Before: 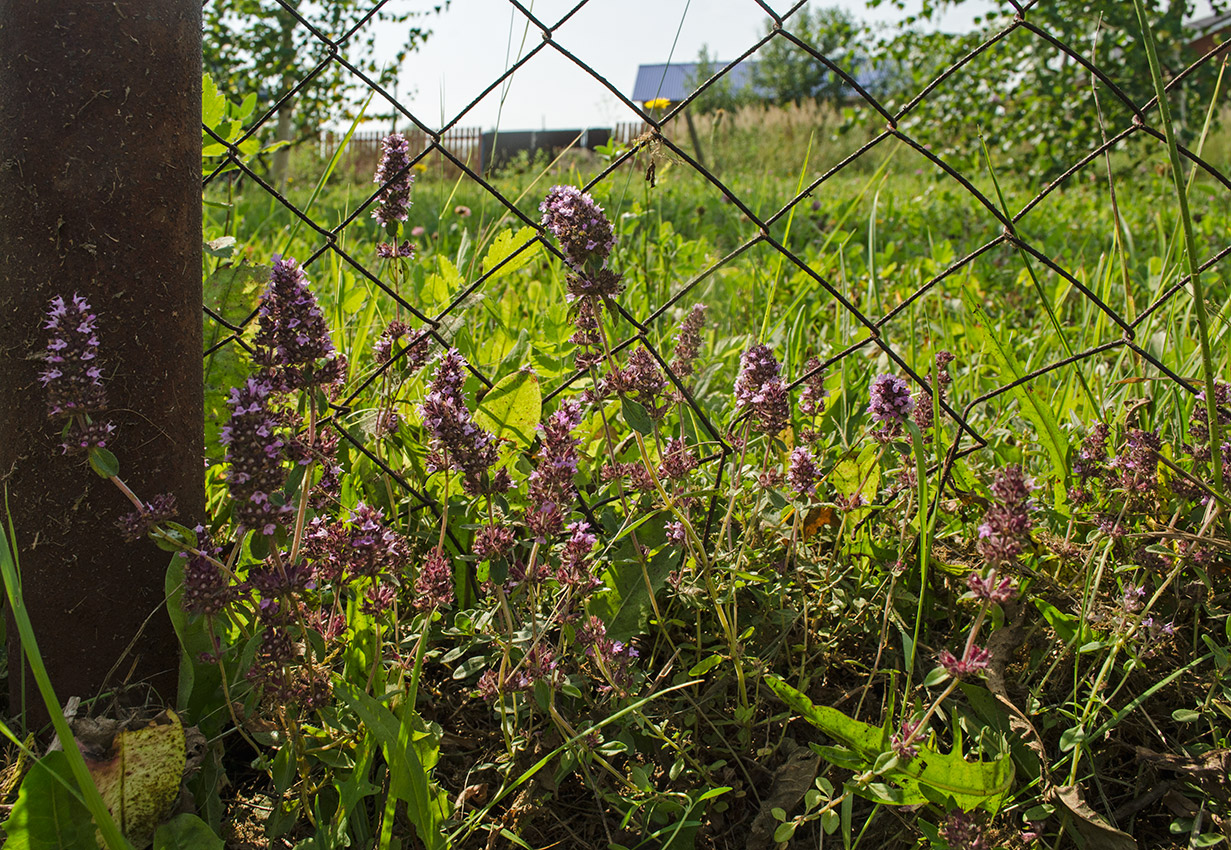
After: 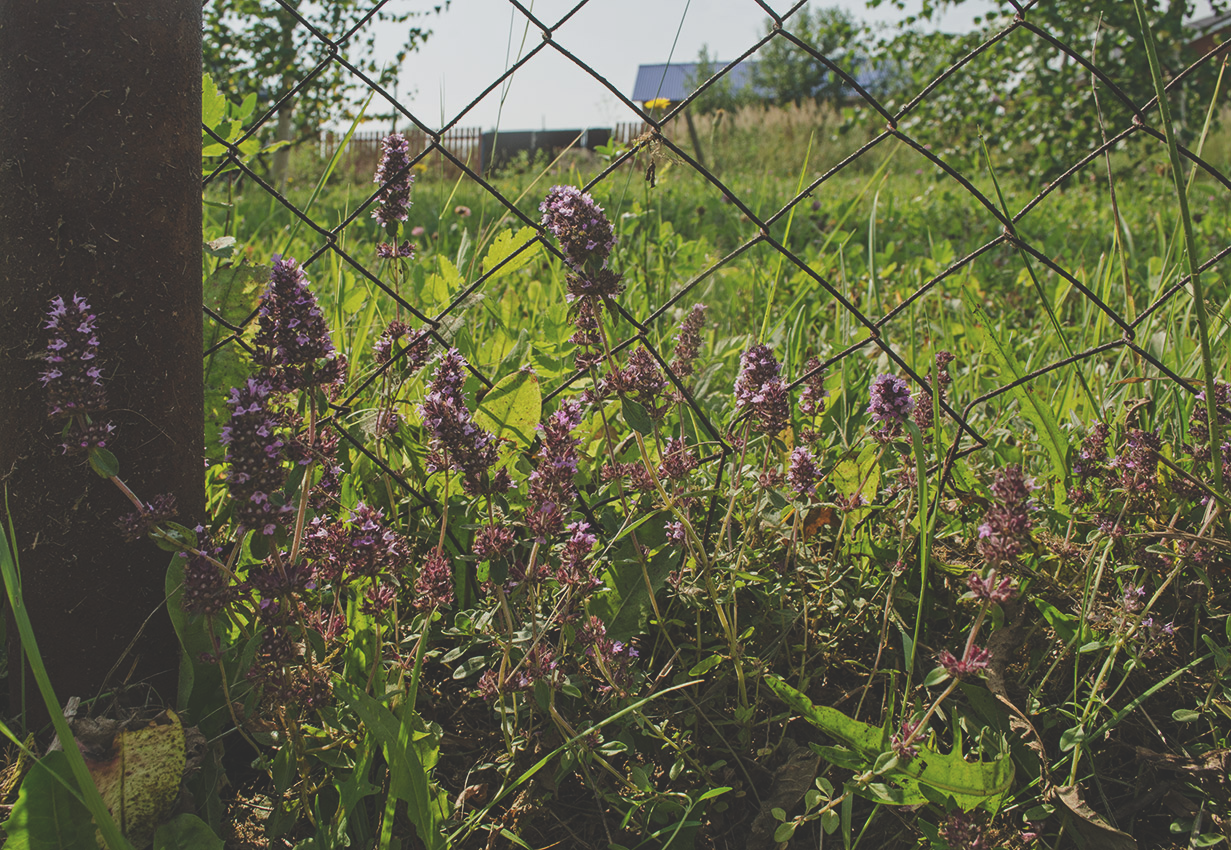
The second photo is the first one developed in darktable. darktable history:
exposure: black level correction -0.036, exposure -0.497 EV, compensate highlight preservation false
contrast brightness saturation: contrast 0.1, brightness 0.02, saturation 0.02
